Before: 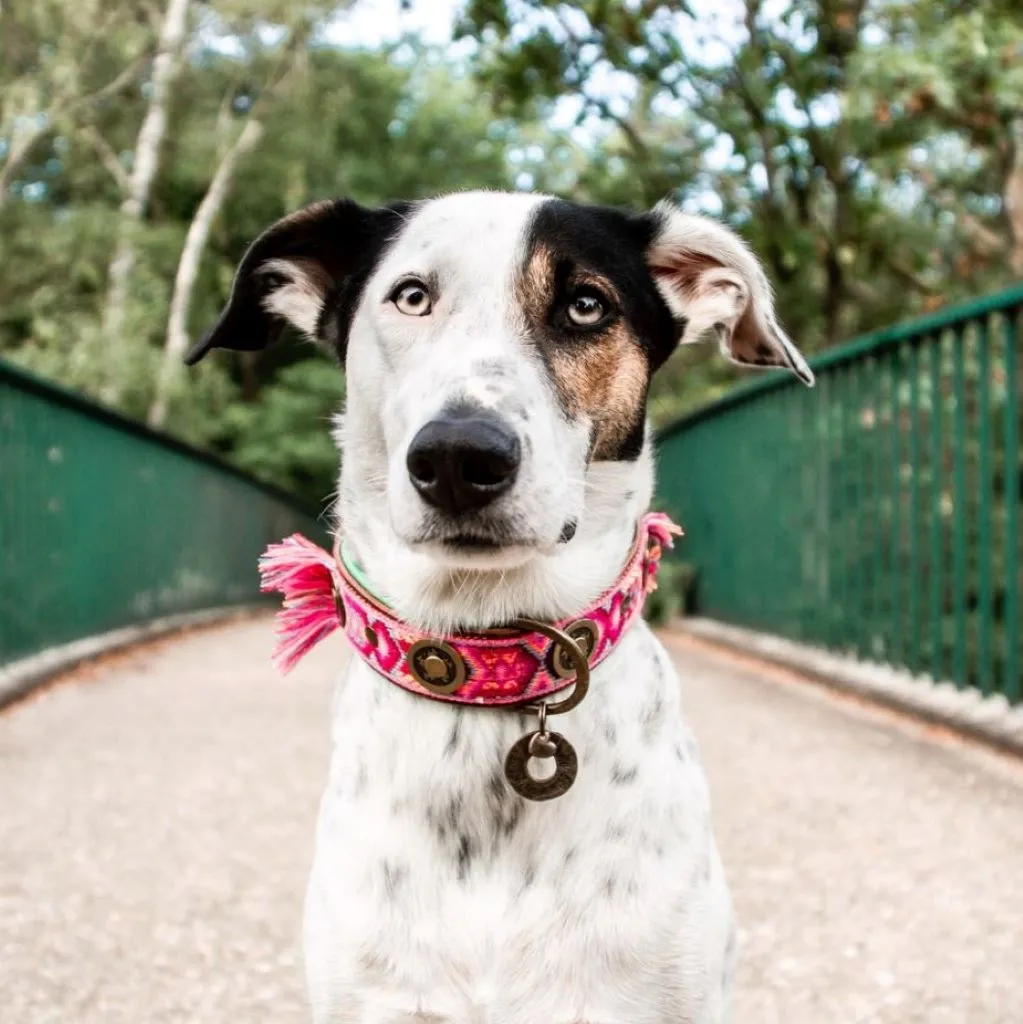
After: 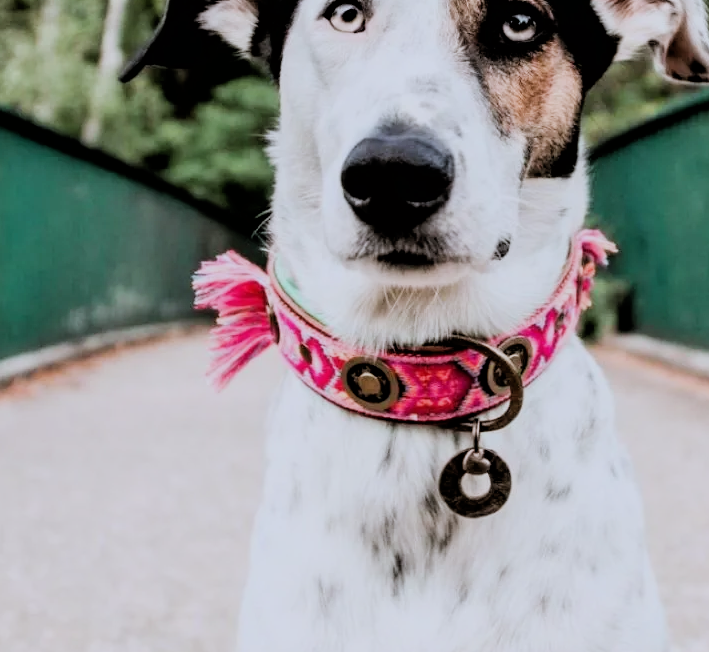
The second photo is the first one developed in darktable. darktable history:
levels: levels [0, 0.492, 0.984]
color correction: highlights a* -0.772, highlights b* -8.92
tone equalizer: on, module defaults
crop: left 6.488%, top 27.668%, right 24.183%, bottom 8.656%
filmic rgb: black relative exposure -4.14 EV, white relative exposure 5.1 EV, hardness 2.11, contrast 1.165
